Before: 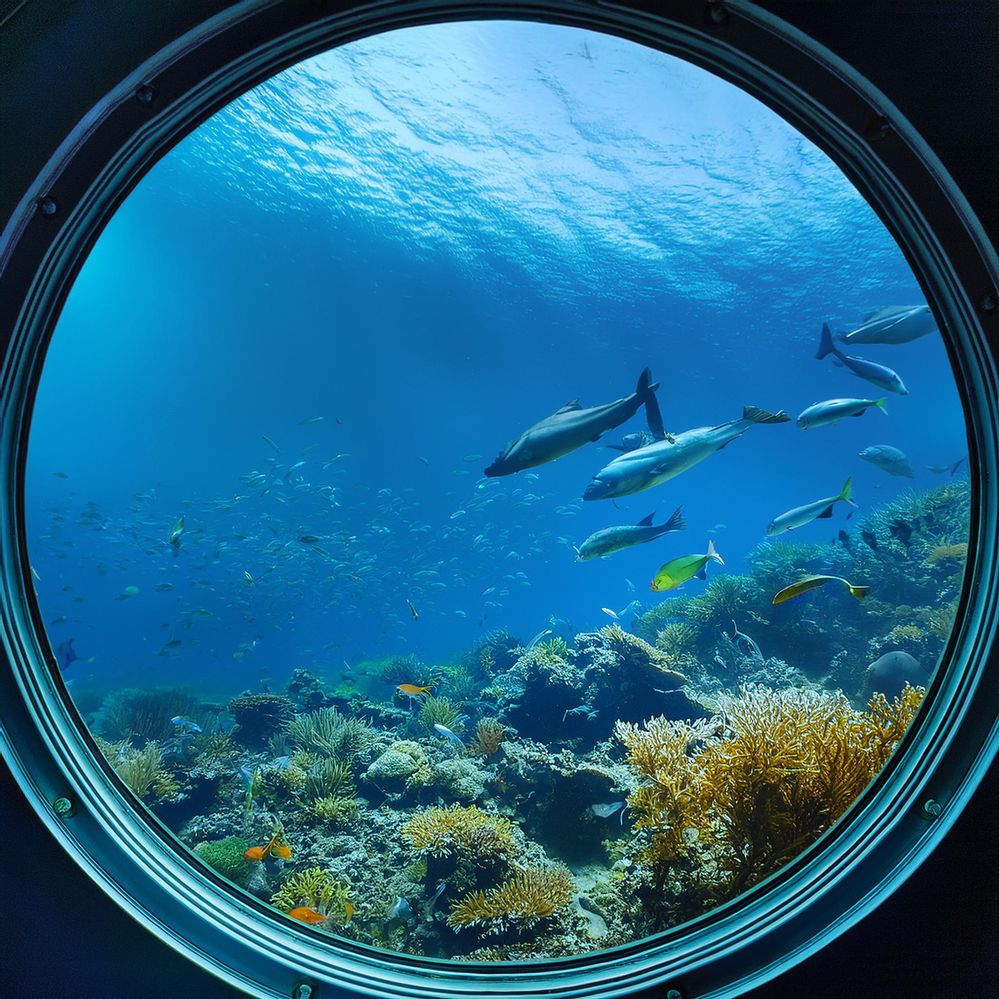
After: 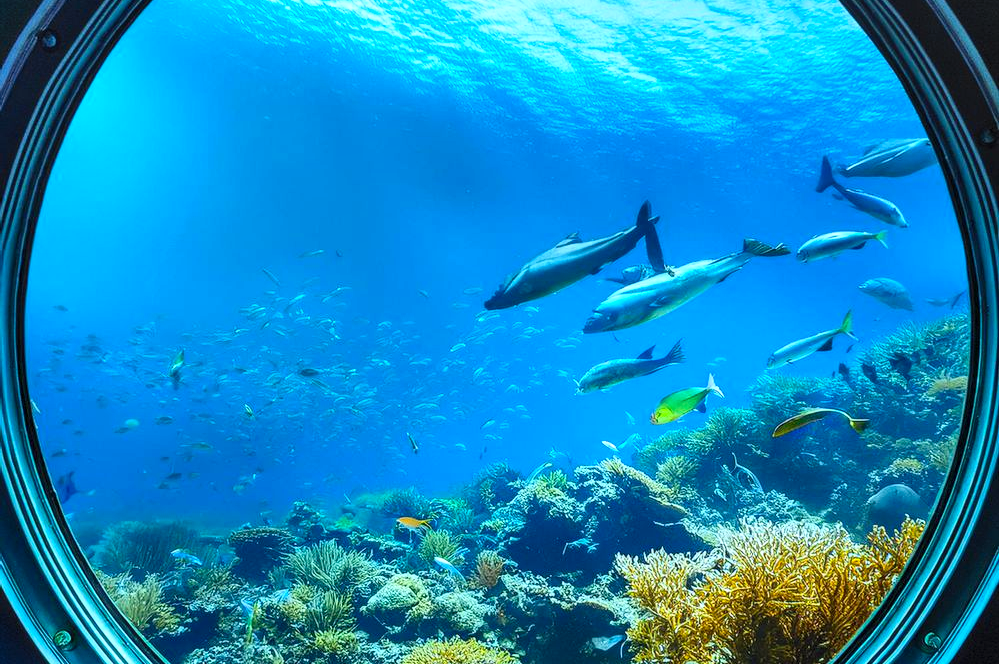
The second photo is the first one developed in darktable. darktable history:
crop: top 16.727%, bottom 16.727%
local contrast: detail 130%
contrast brightness saturation: contrast 0.24, brightness 0.26, saturation 0.39
